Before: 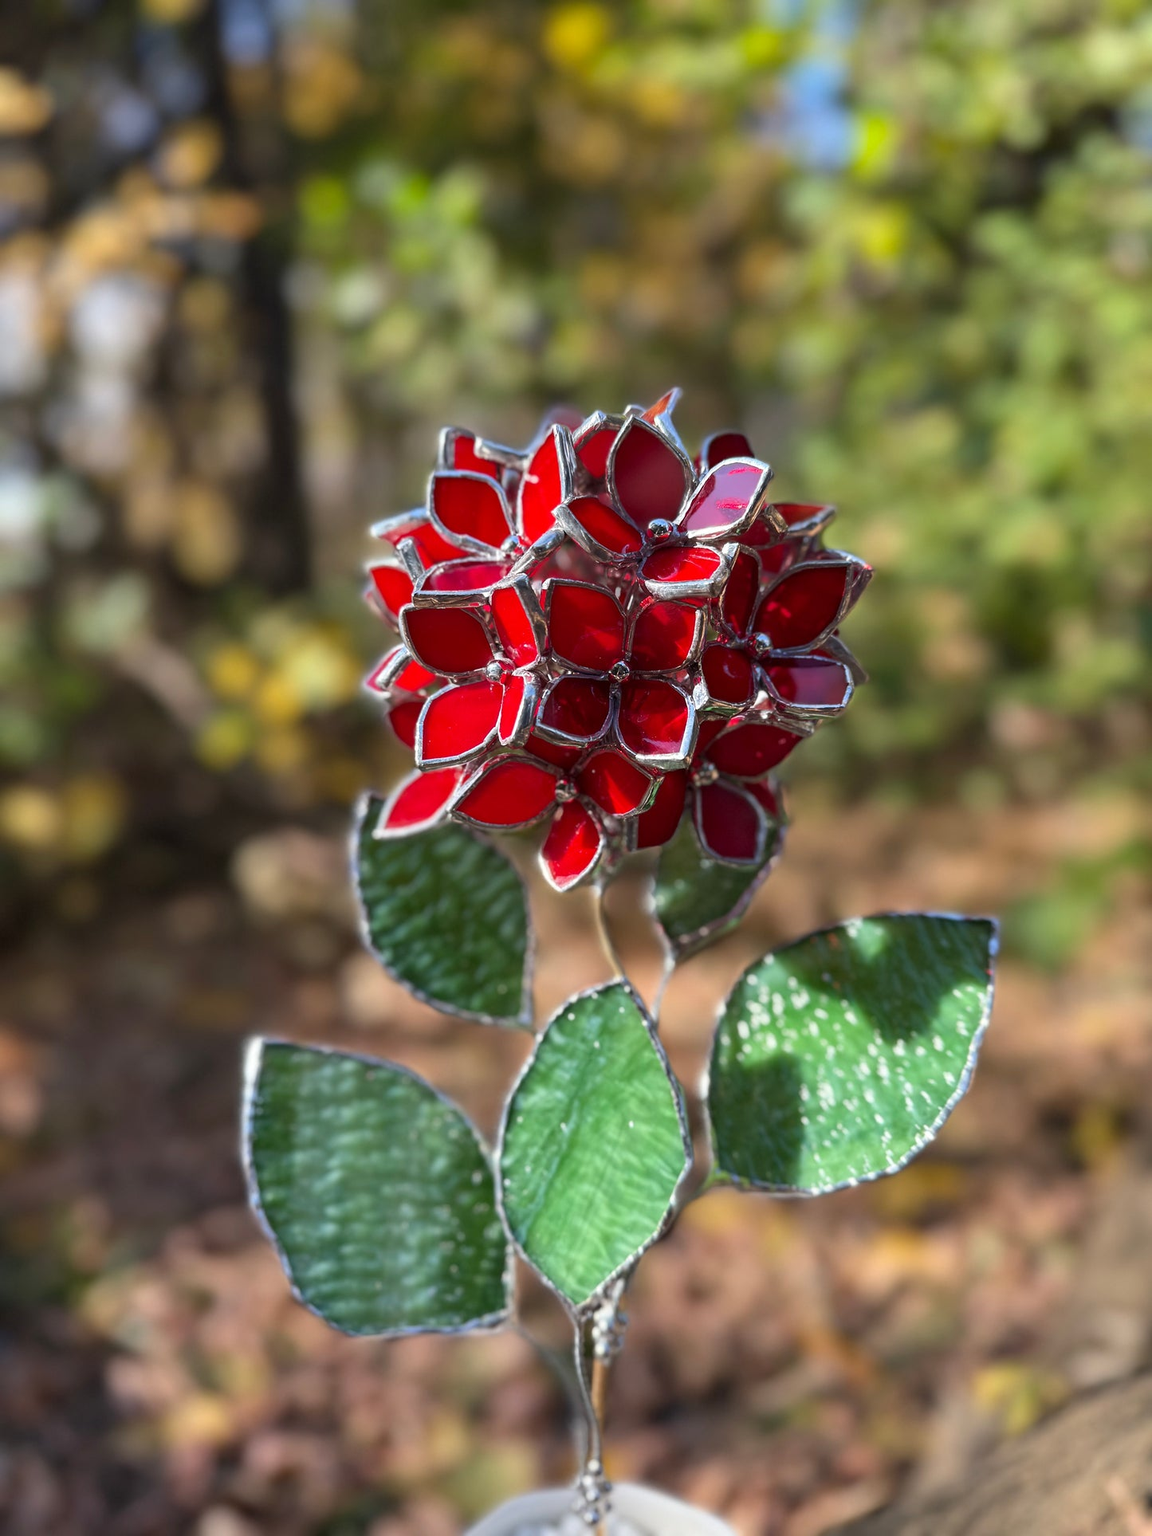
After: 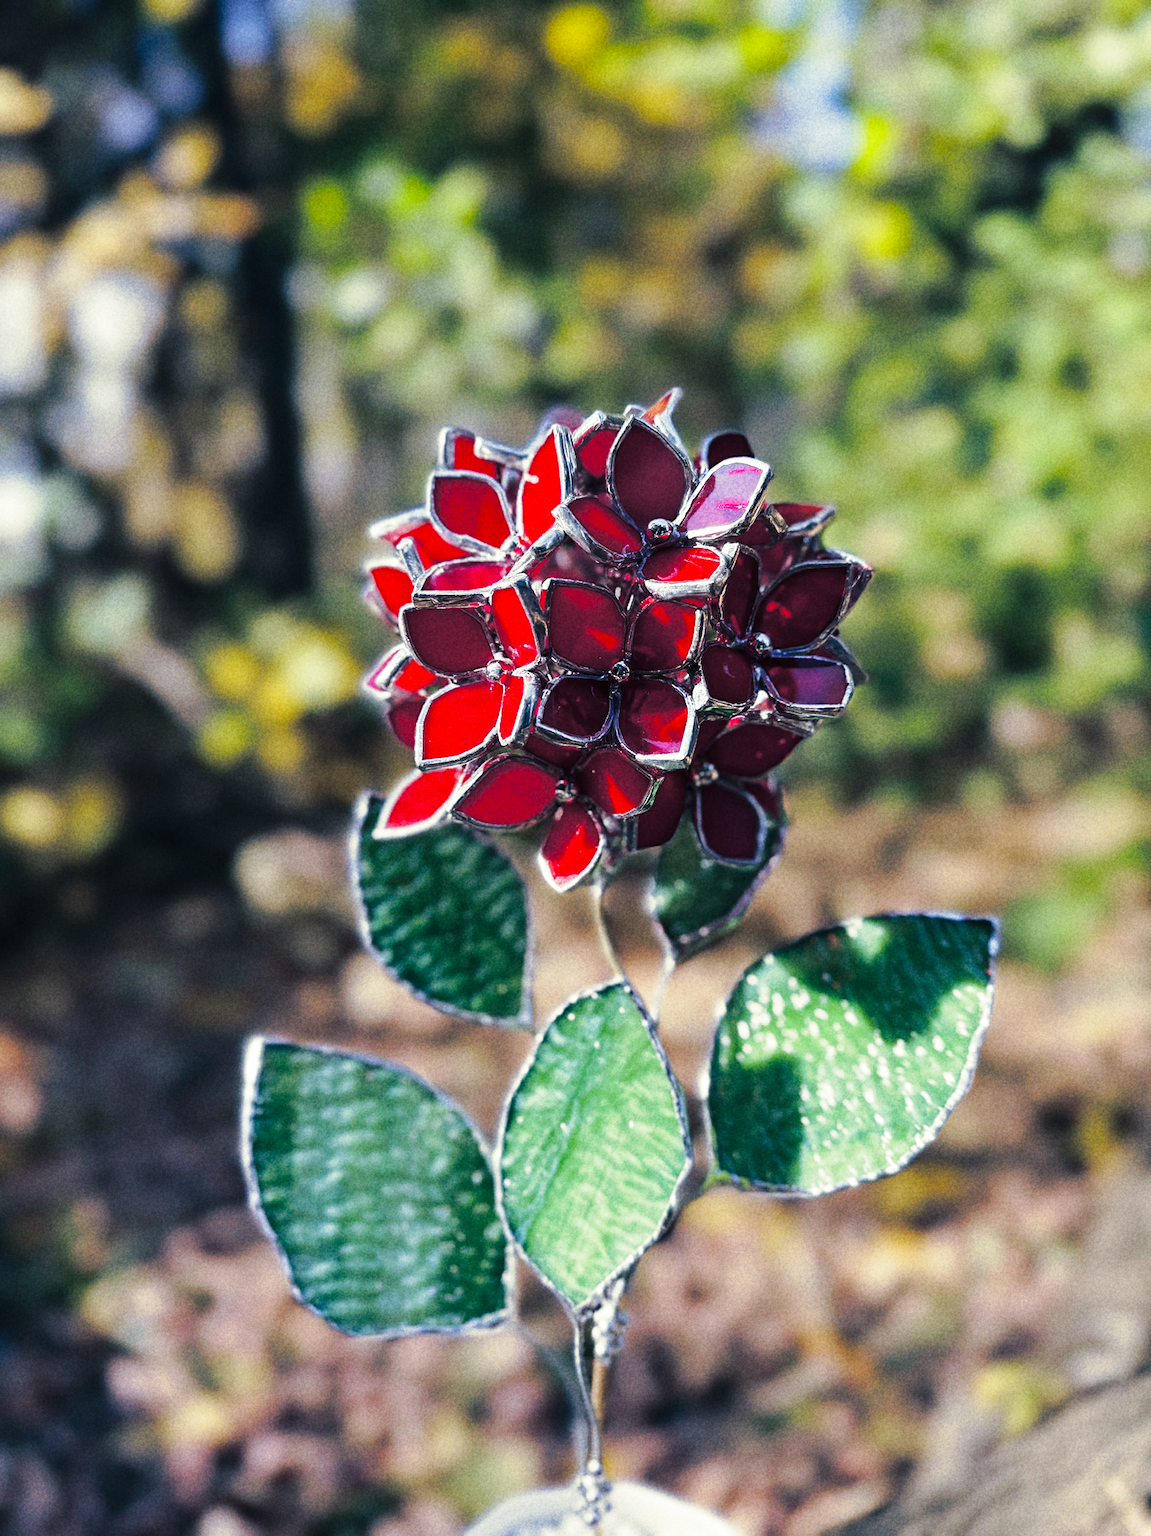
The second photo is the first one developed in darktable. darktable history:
white balance: red 0.926, green 1.003, blue 1.133
base curve: curves: ch0 [(0, 0) (0.036, 0.025) (0.121, 0.166) (0.206, 0.329) (0.605, 0.79) (1, 1)], preserve colors none
split-toning: shadows › hue 216°, shadows › saturation 1, highlights › hue 57.6°, balance -33.4
contrast brightness saturation: saturation -0.05
grain: coarseness 22.88 ISO
